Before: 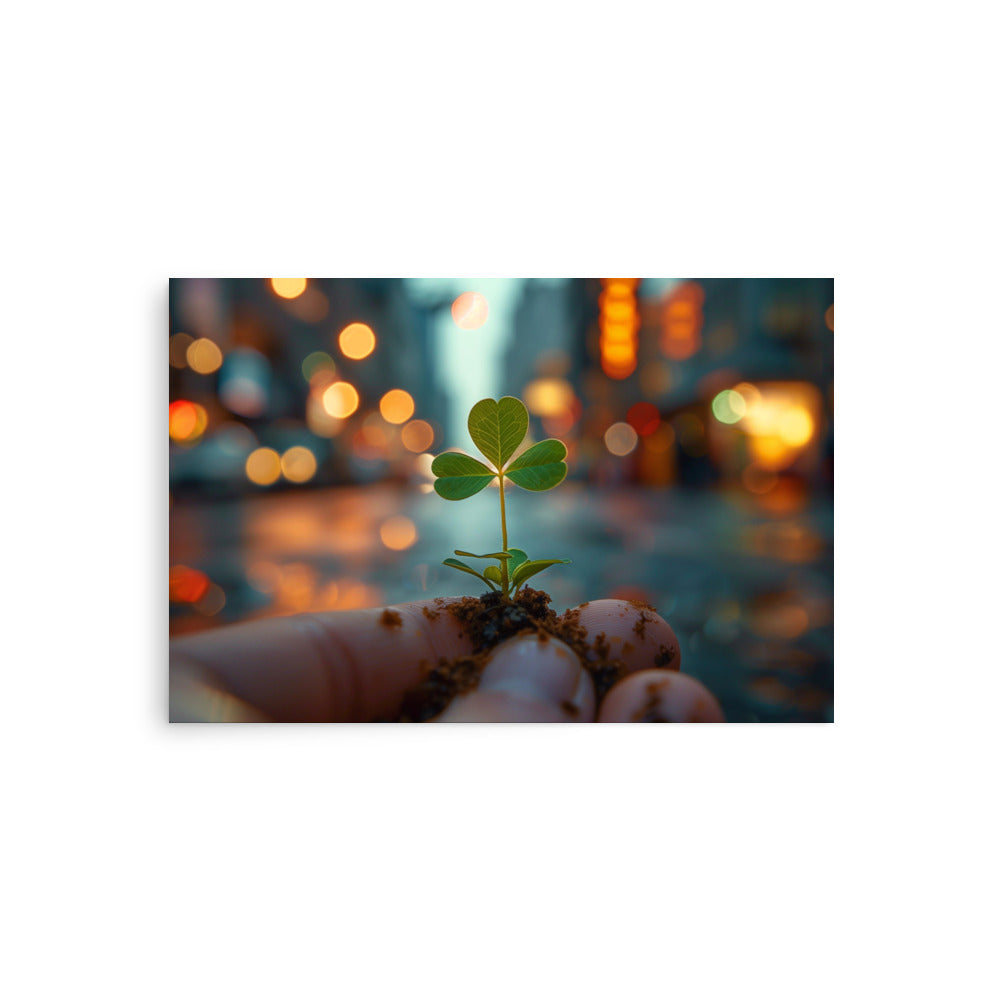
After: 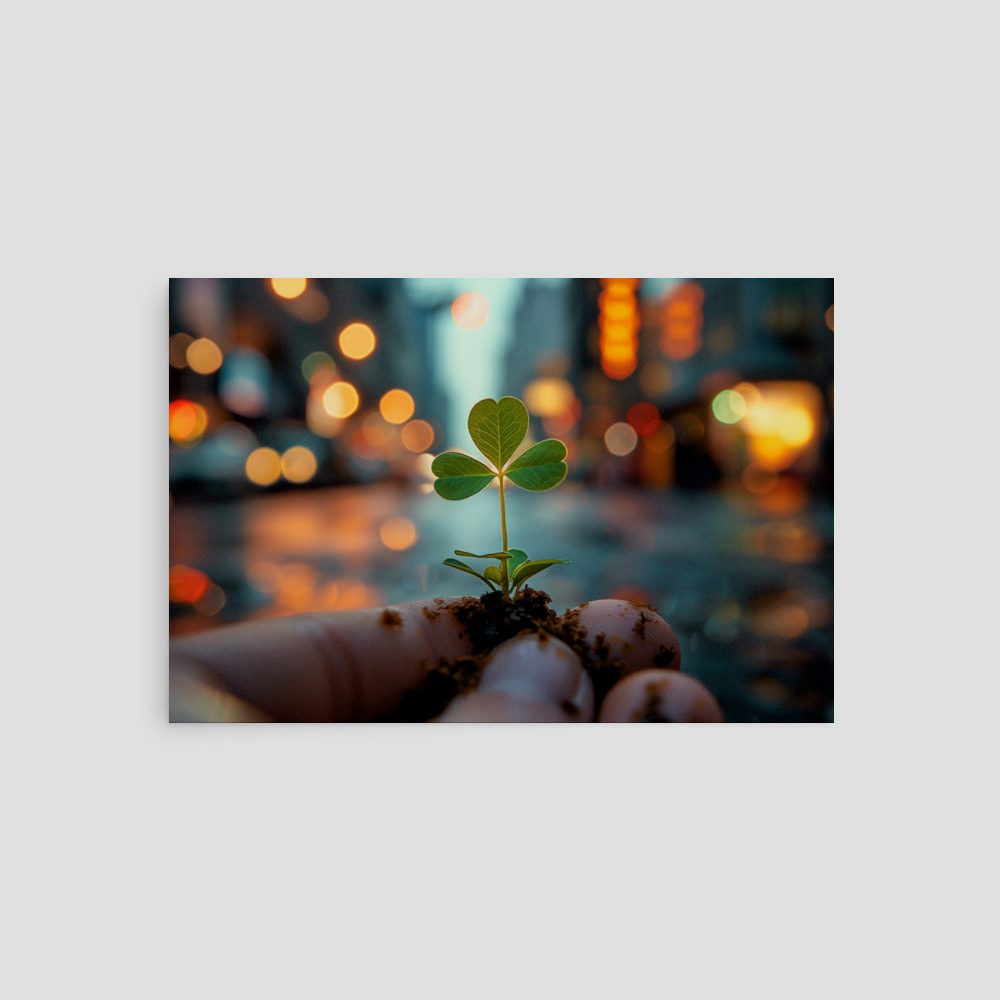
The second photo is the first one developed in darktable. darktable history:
filmic rgb: black relative exposure -7.78 EV, white relative exposure 4.36 EV, target black luminance 0%, hardness 3.75, latitude 50.53%, contrast 1.062, highlights saturation mix 9.32%, shadows ↔ highlights balance -0.253%, color science v6 (2022)
